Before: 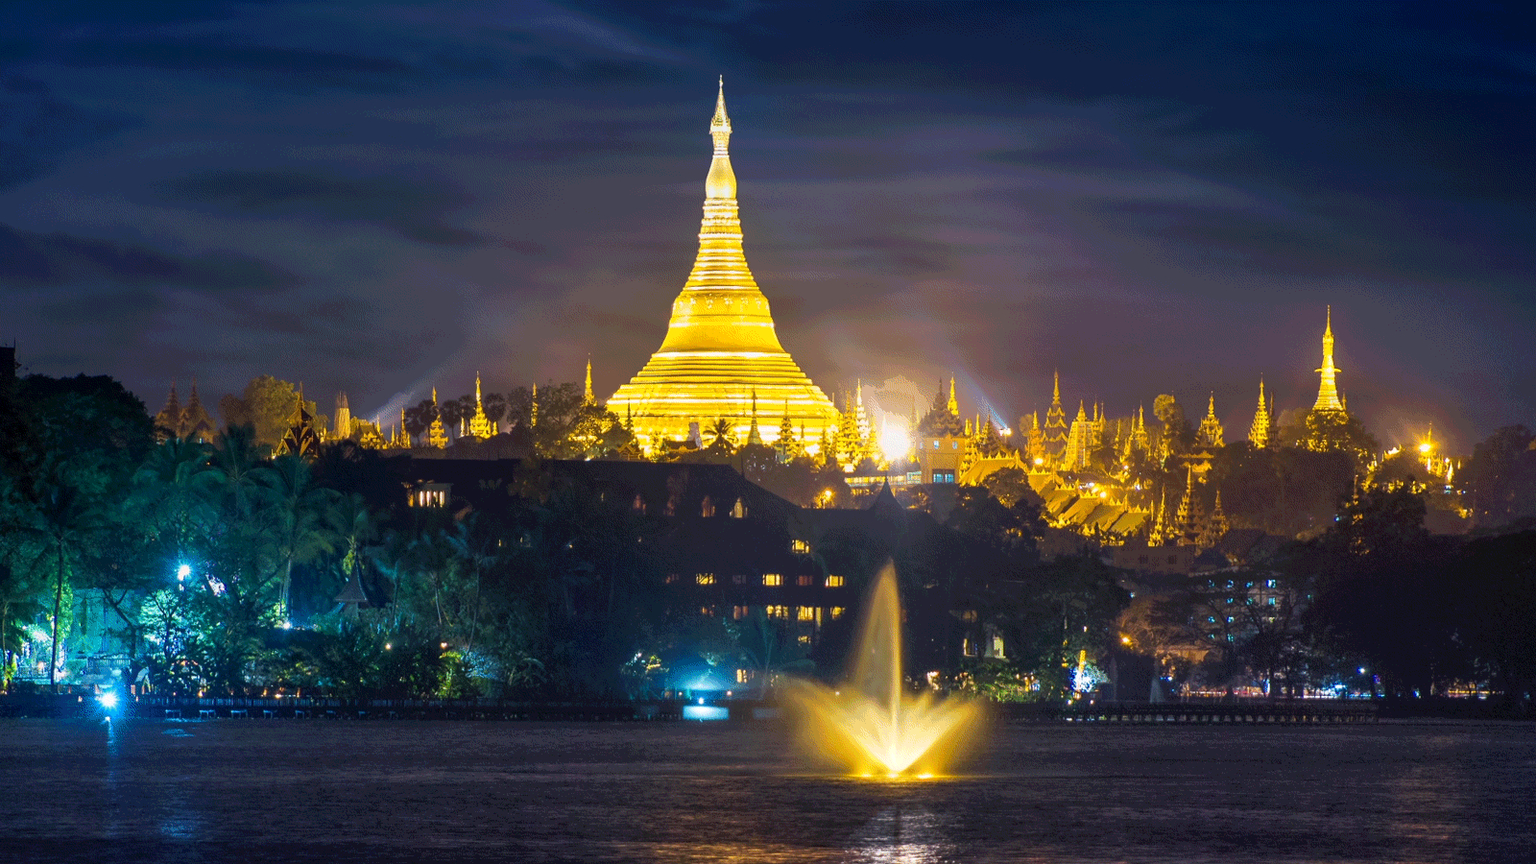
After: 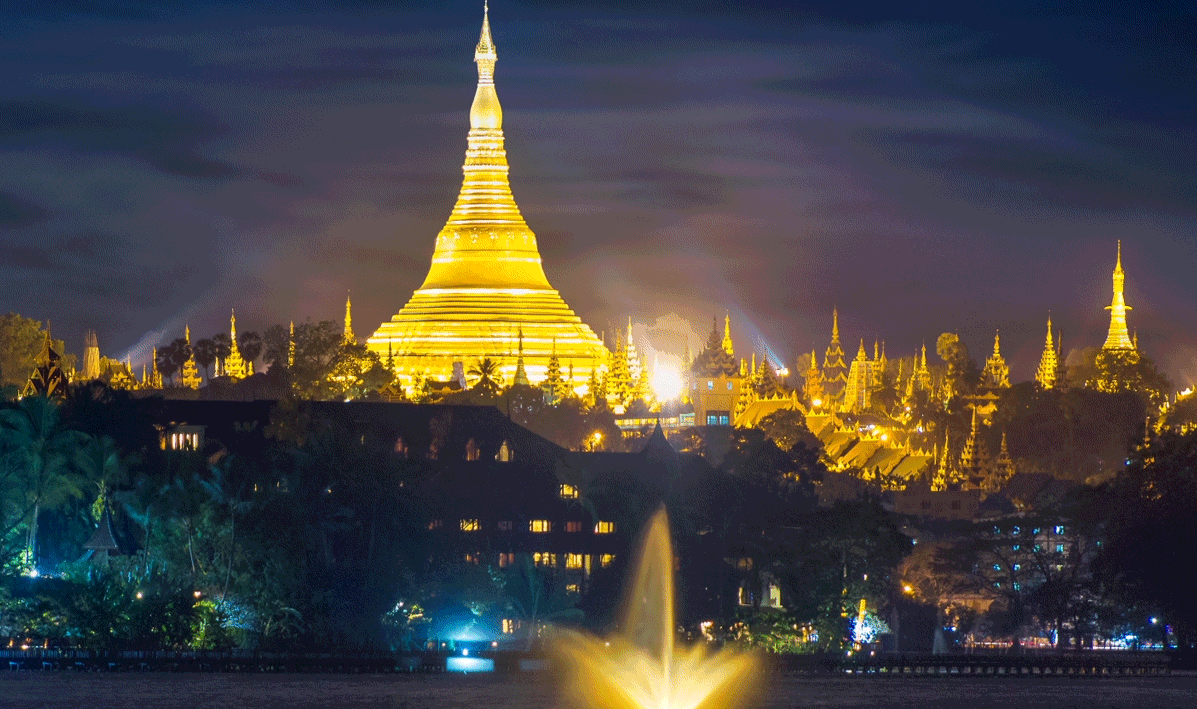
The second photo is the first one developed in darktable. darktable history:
crop: left 16.618%, top 8.711%, right 8.565%, bottom 12.434%
